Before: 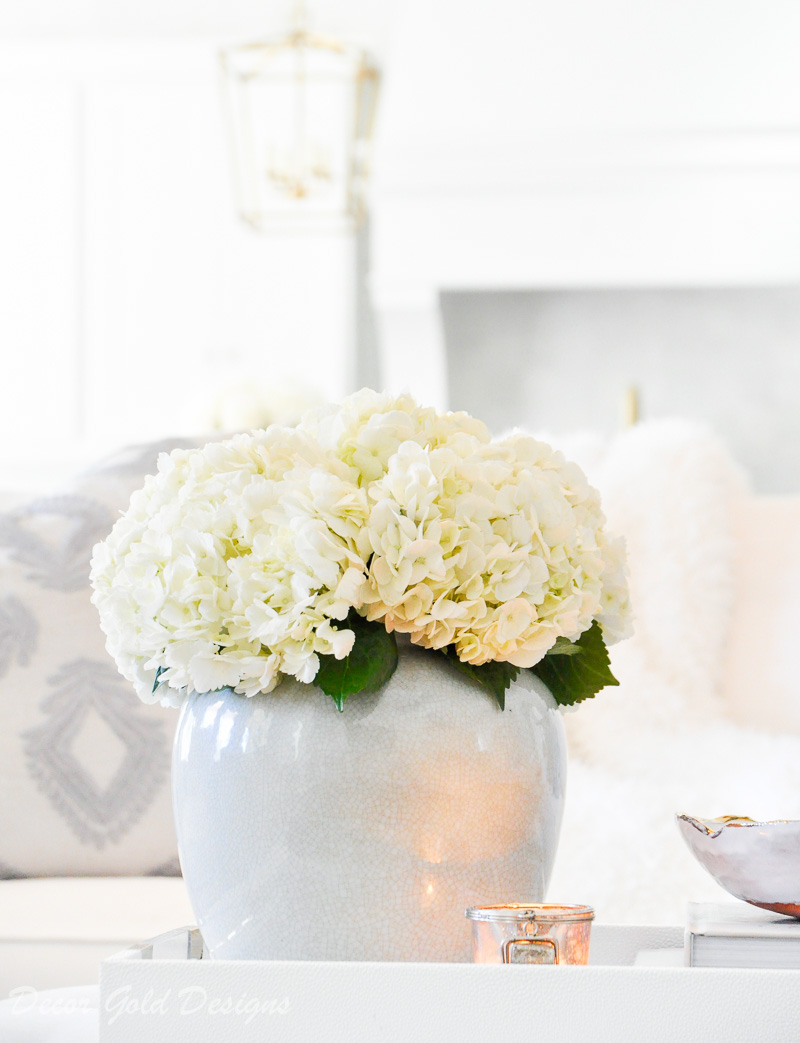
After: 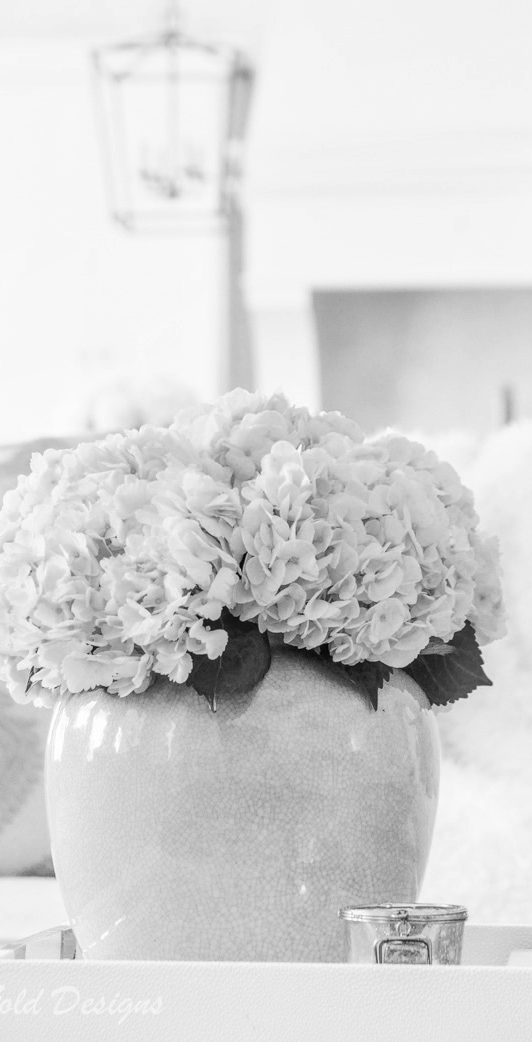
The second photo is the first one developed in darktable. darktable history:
color calibration: output gray [0.246, 0.254, 0.501, 0], x 0.37, y 0.382, temperature 4316.68 K
local contrast: highlights 2%, shadows 2%, detail 134%
exposure: black level correction 0.002, exposure -0.099 EV, compensate exposure bias true, compensate highlight preservation false
crop and rotate: left 15.99%, right 17.505%
